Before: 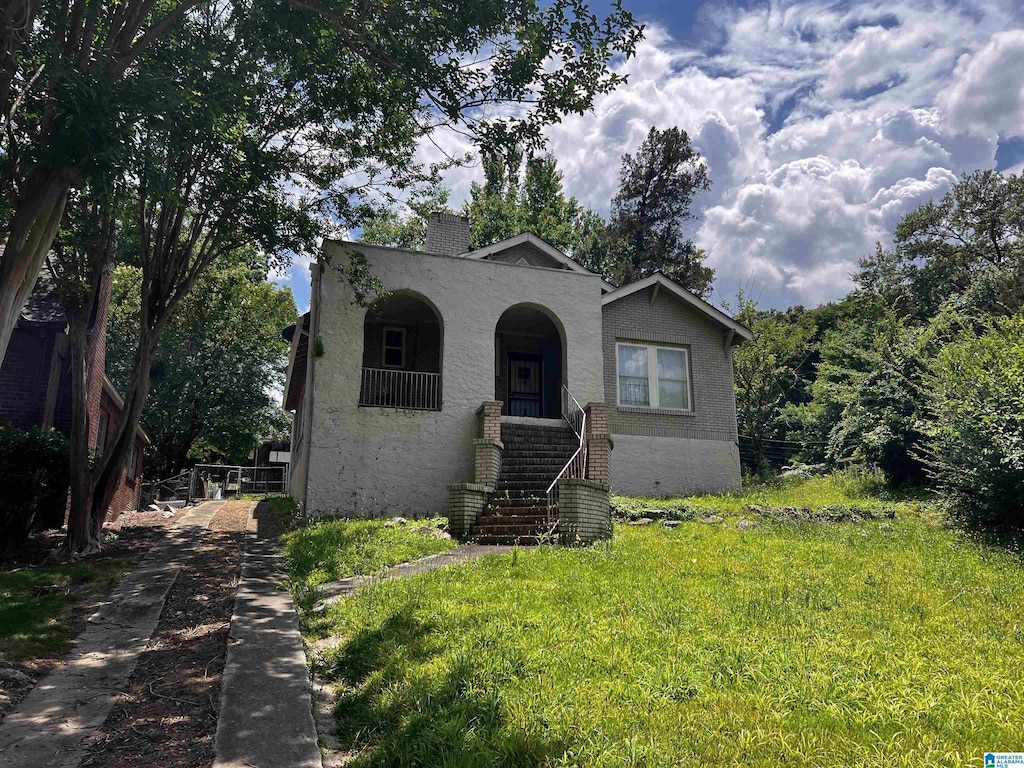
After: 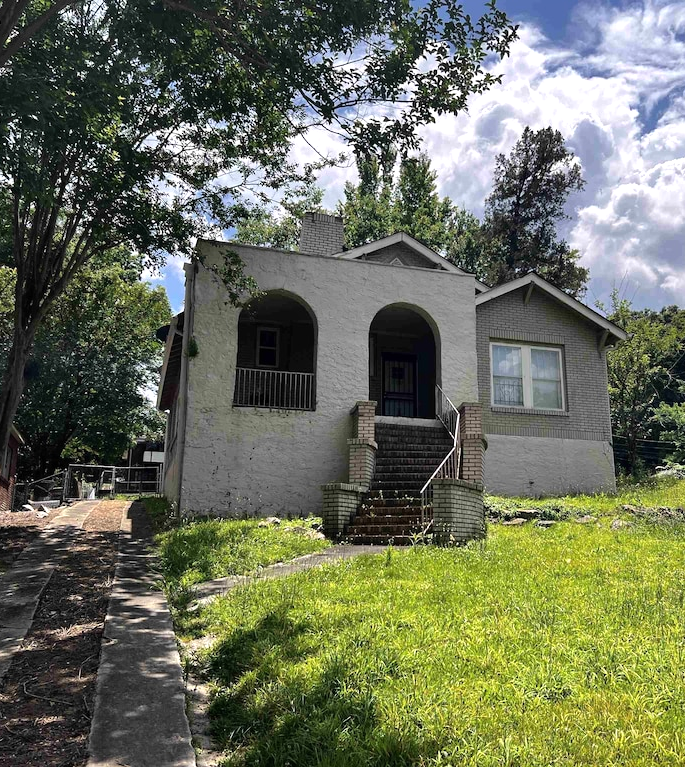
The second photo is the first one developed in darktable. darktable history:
tone equalizer: -8 EV -0.383 EV, -7 EV -0.417 EV, -6 EV -0.362 EV, -5 EV -0.217 EV, -3 EV 0.245 EV, -2 EV 0.355 EV, -1 EV 0.394 EV, +0 EV 0.413 EV, mask exposure compensation -0.506 EV
crop and rotate: left 12.358%, right 20.744%
